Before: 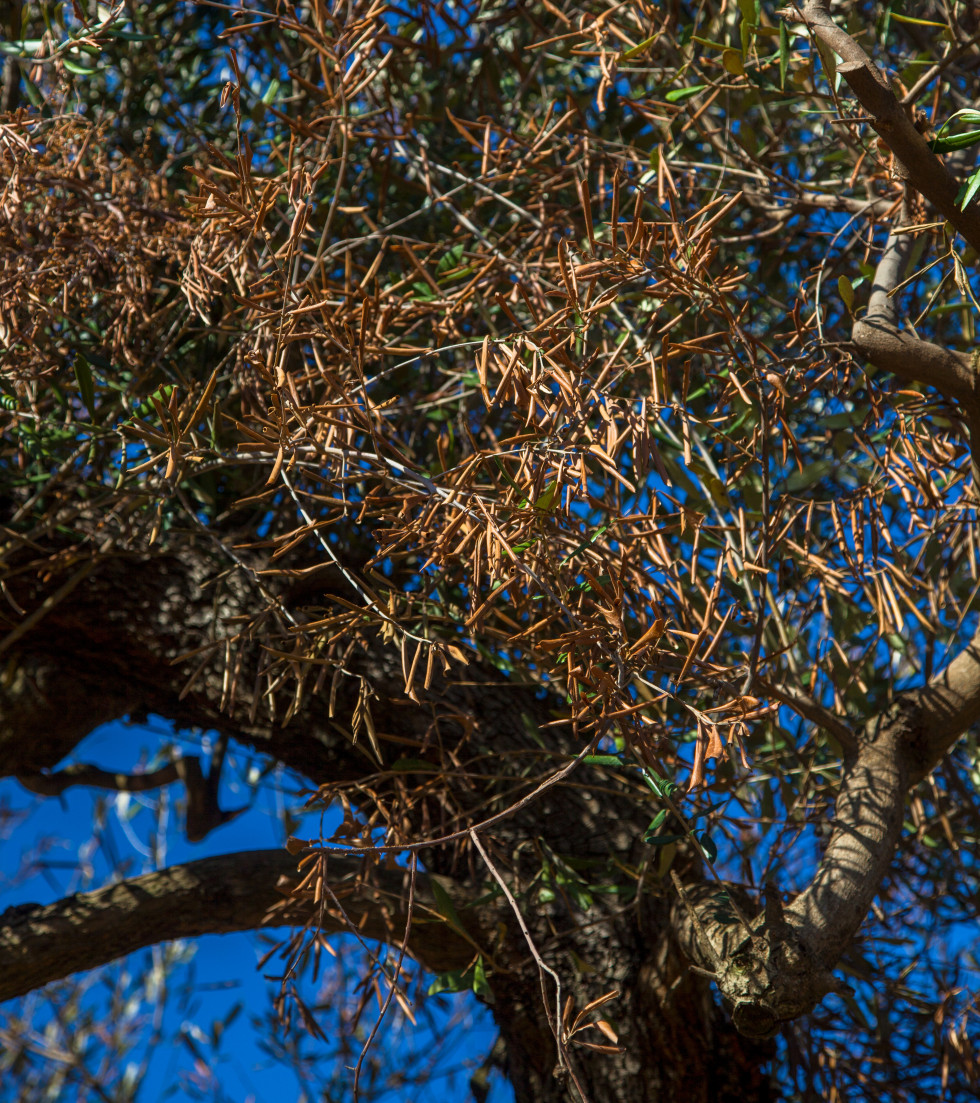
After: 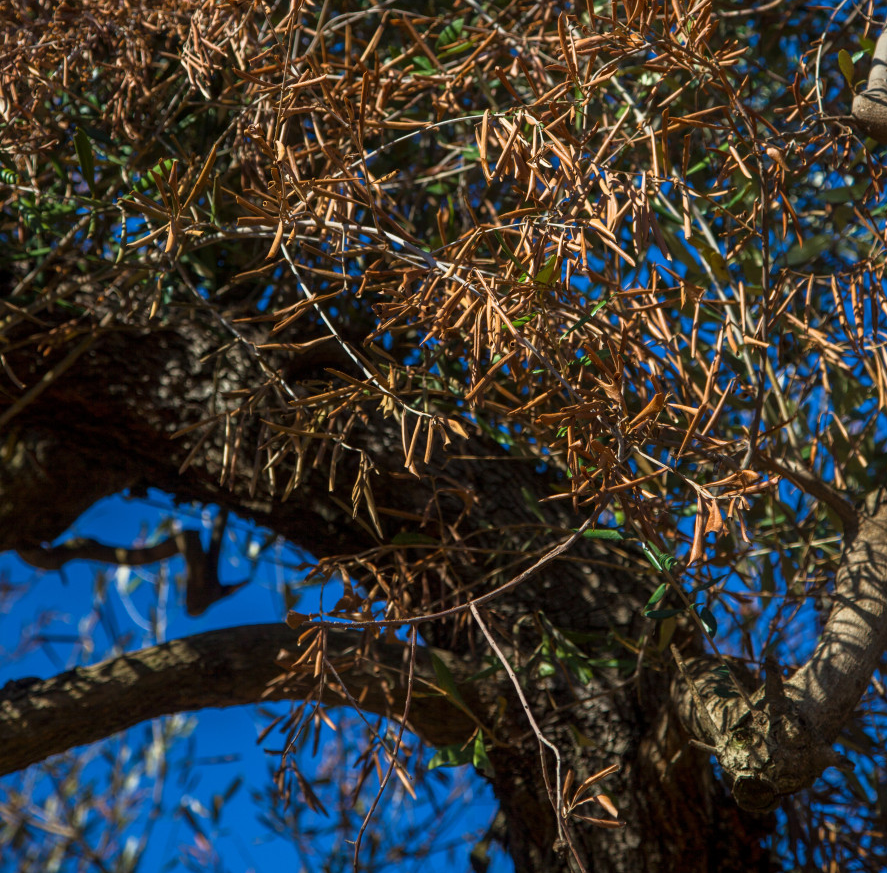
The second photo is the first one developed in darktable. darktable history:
crop: top 20.561%, right 9.39%, bottom 0.287%
